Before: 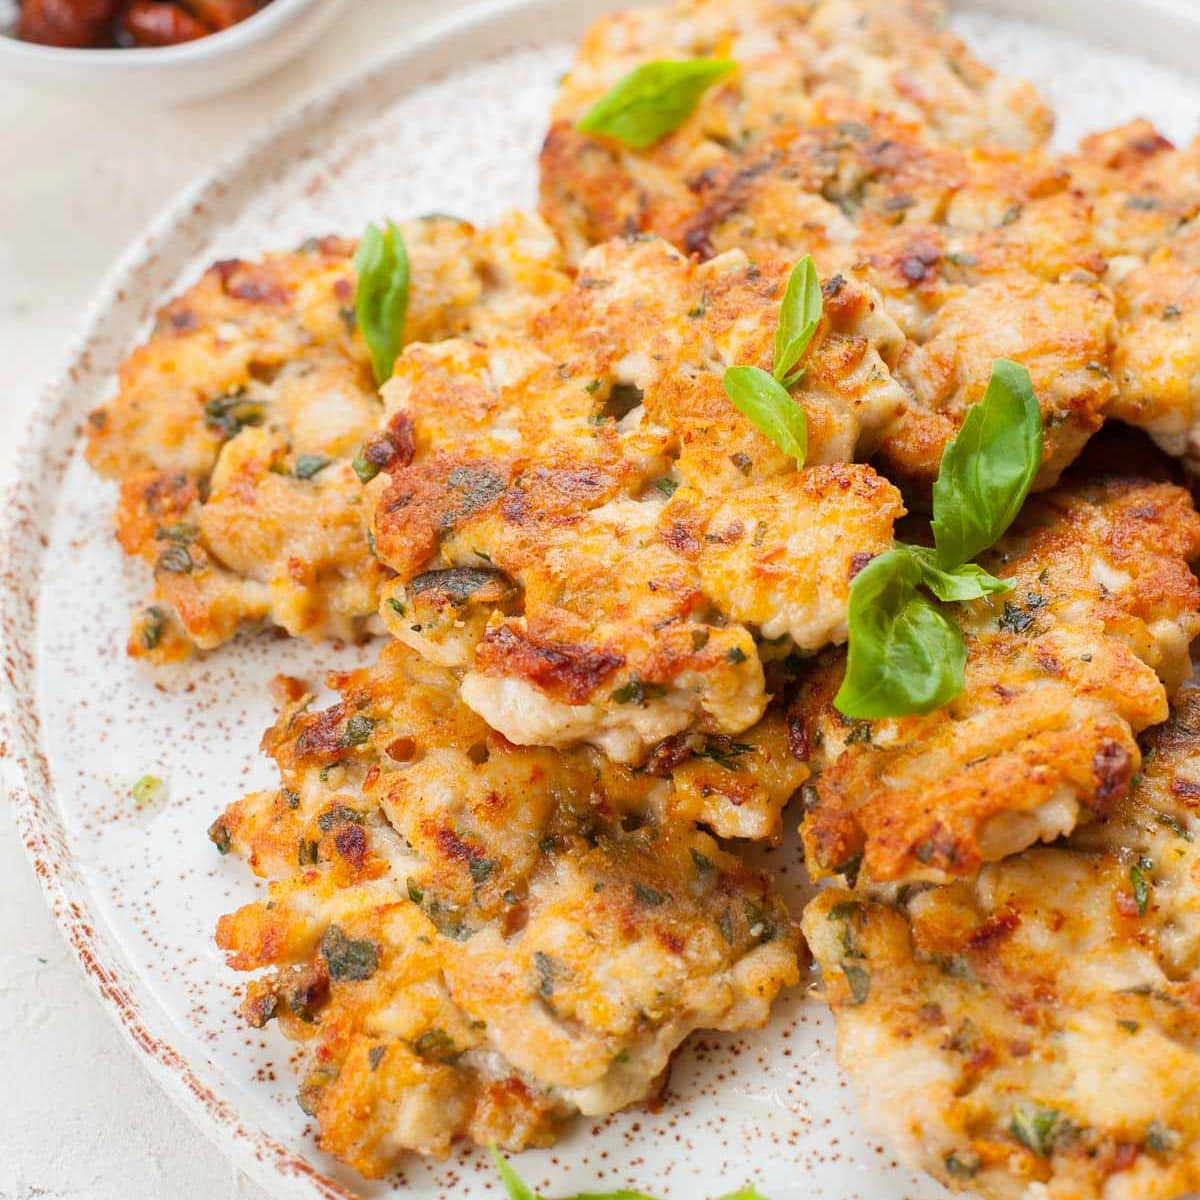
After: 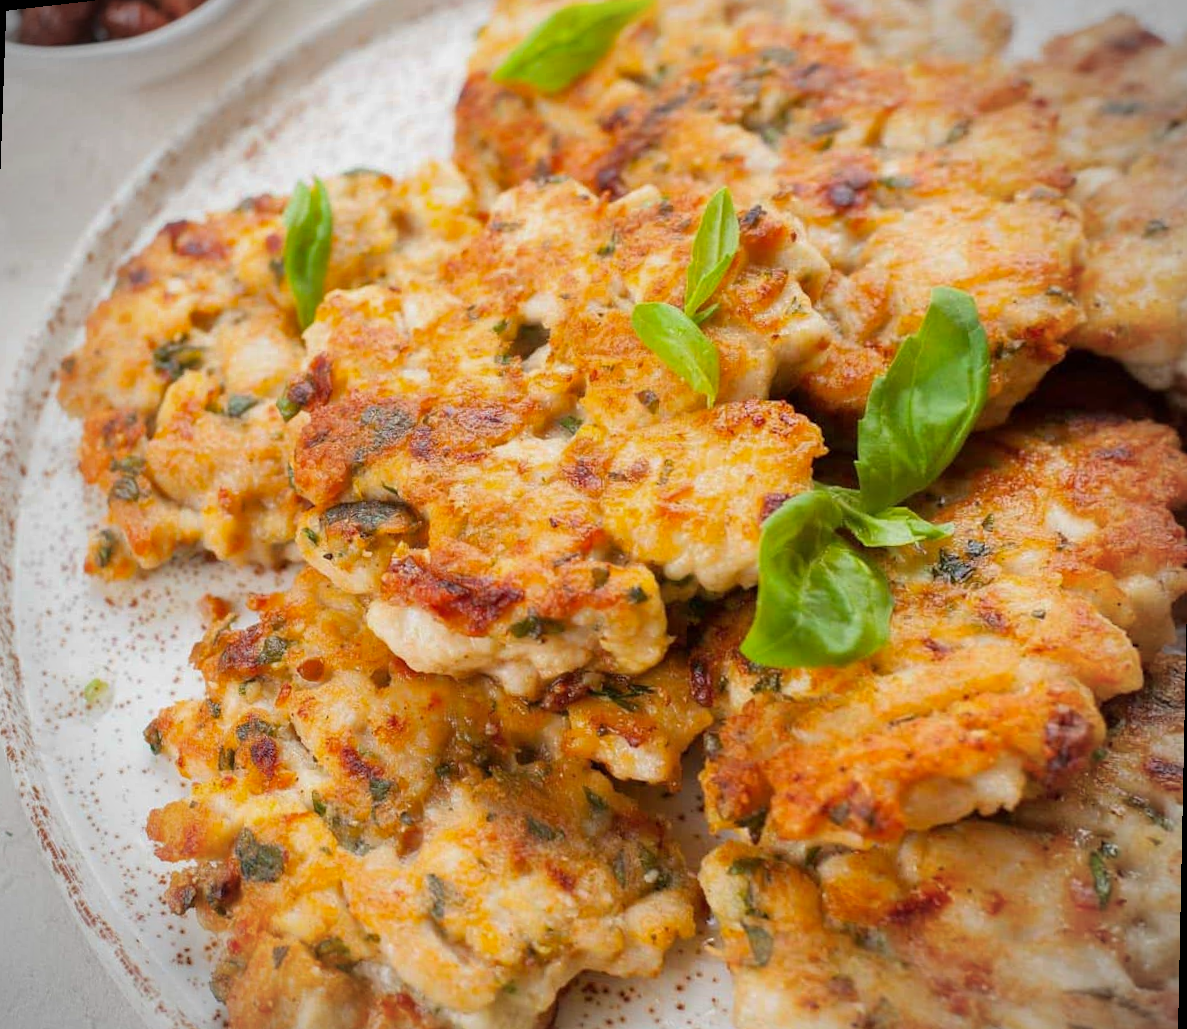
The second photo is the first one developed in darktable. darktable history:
vignetting: on, module defaults
rotate and perspective: rotation 1.69°, lens shift (vertical) -0.023, lens shift (horizontal) -0.291, crop left 0.025, crop right 0.988, crop top 0.092, crop bottom 0.842
shadows and highlights: shadows -20, white point adjustment -2, highlights -35
